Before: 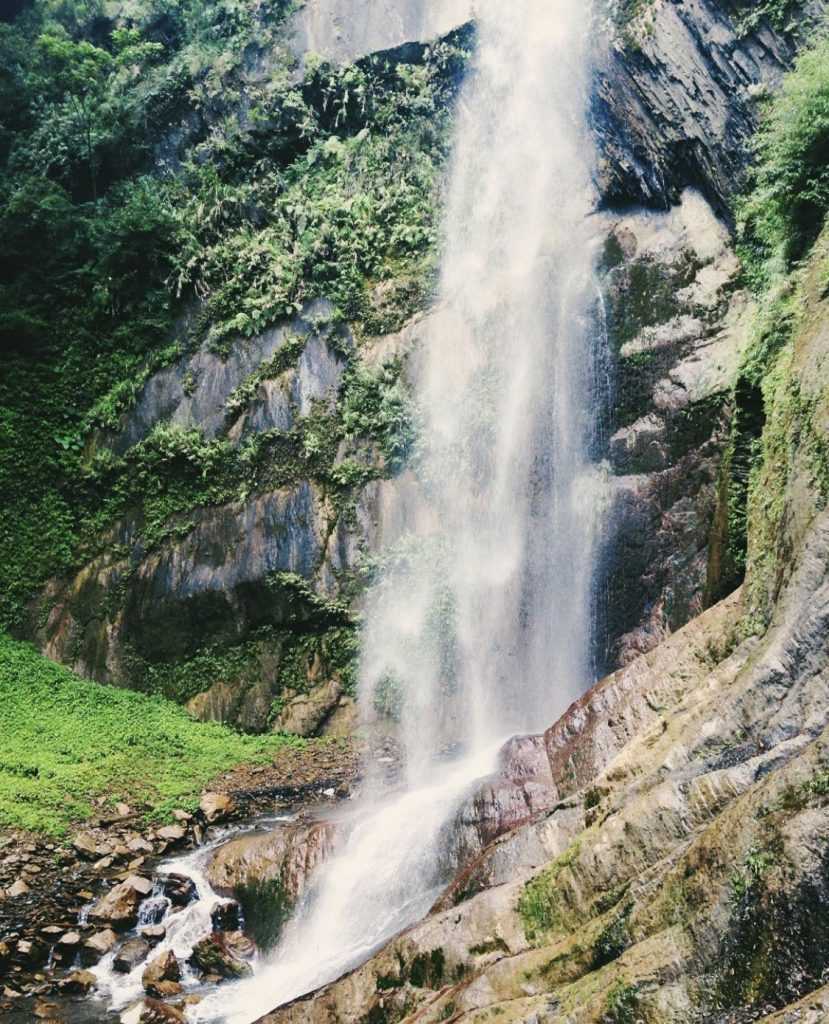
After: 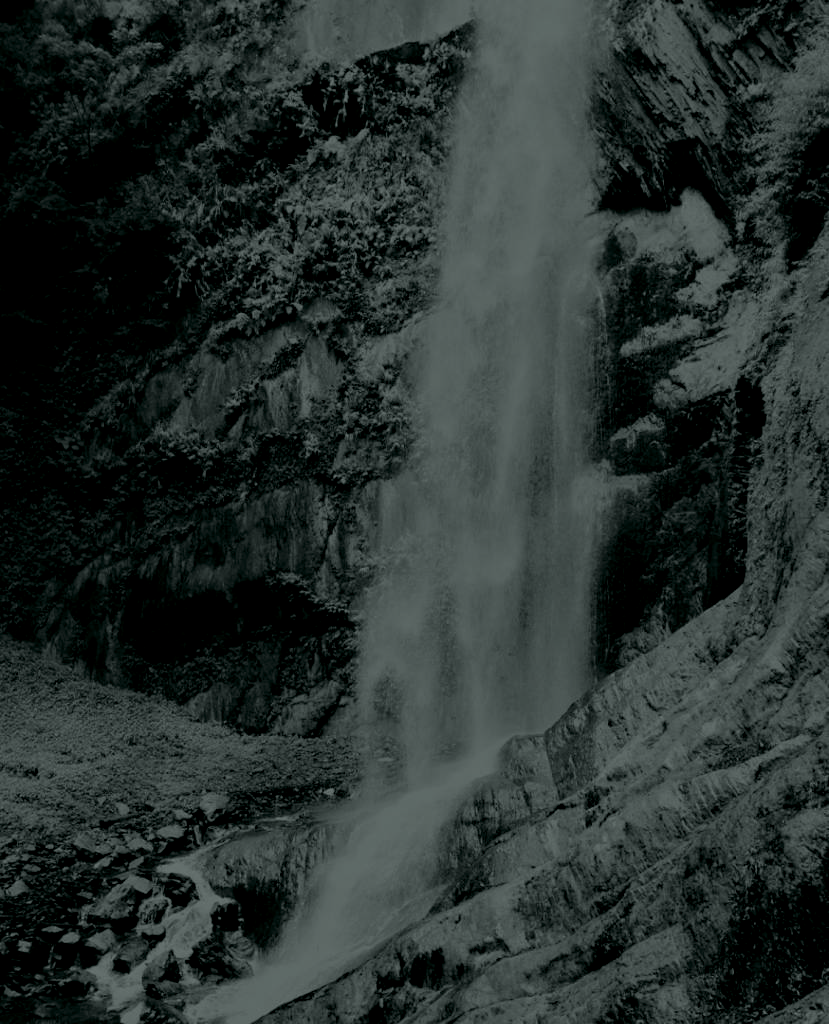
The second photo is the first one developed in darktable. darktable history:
colorize: hue 90°, saturation 19%, lightness 1.59%, version 1
tone equalizer: -8 EV 0.001 EV, -7 EV -0.002 EV, -6 EV 0.002 EV, -5 EV -0.03 EV, -4 EV -0.116 EV, -3 EV -0.169 EV, -2 EV 0.24 EV, -1 EV 0.702 EV, +0 EV 0.493 EV
